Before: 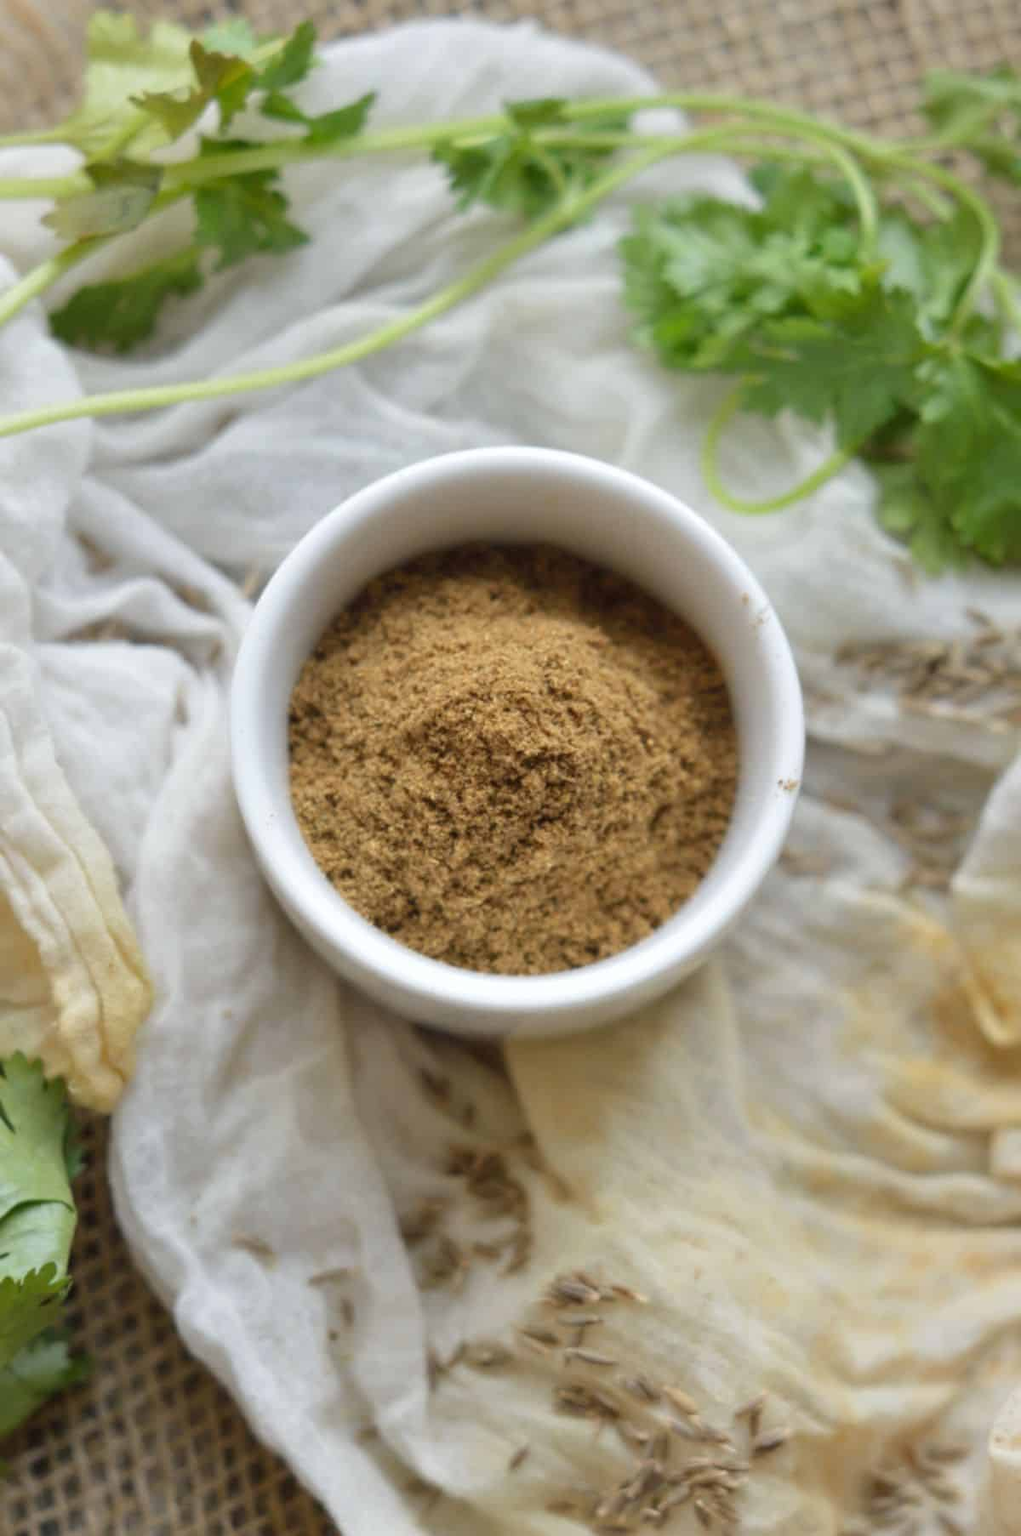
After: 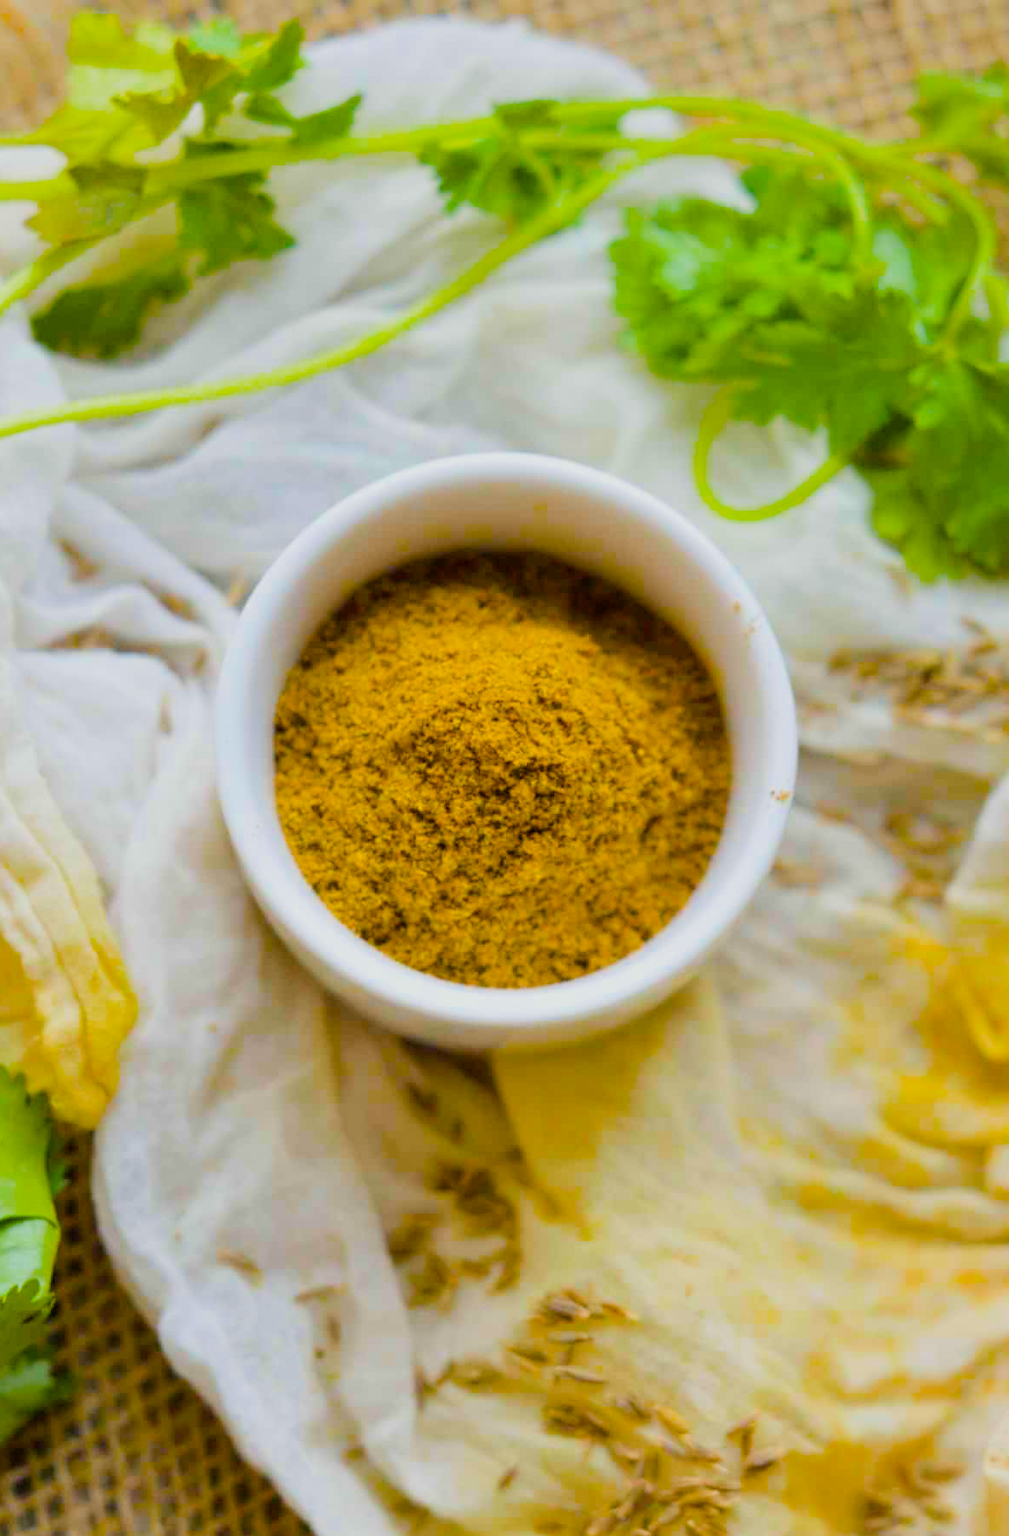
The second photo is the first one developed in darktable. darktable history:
exposure: black level correction 0.001, exposure 0.5 EV, compensate exposure bias true, compensate highlight preservation false
crop and rotate: left 1.774%, right 0.633%, bottom 1.28%
color balance rgb: linear chroma grading › global chroma 42%, perceptual saturation grading › global saturation 42%, global vibrance 33%
filmic rgb: black relative exposure -7.65 EV, white relative exposure 4.56 EV, hardness 3.61
